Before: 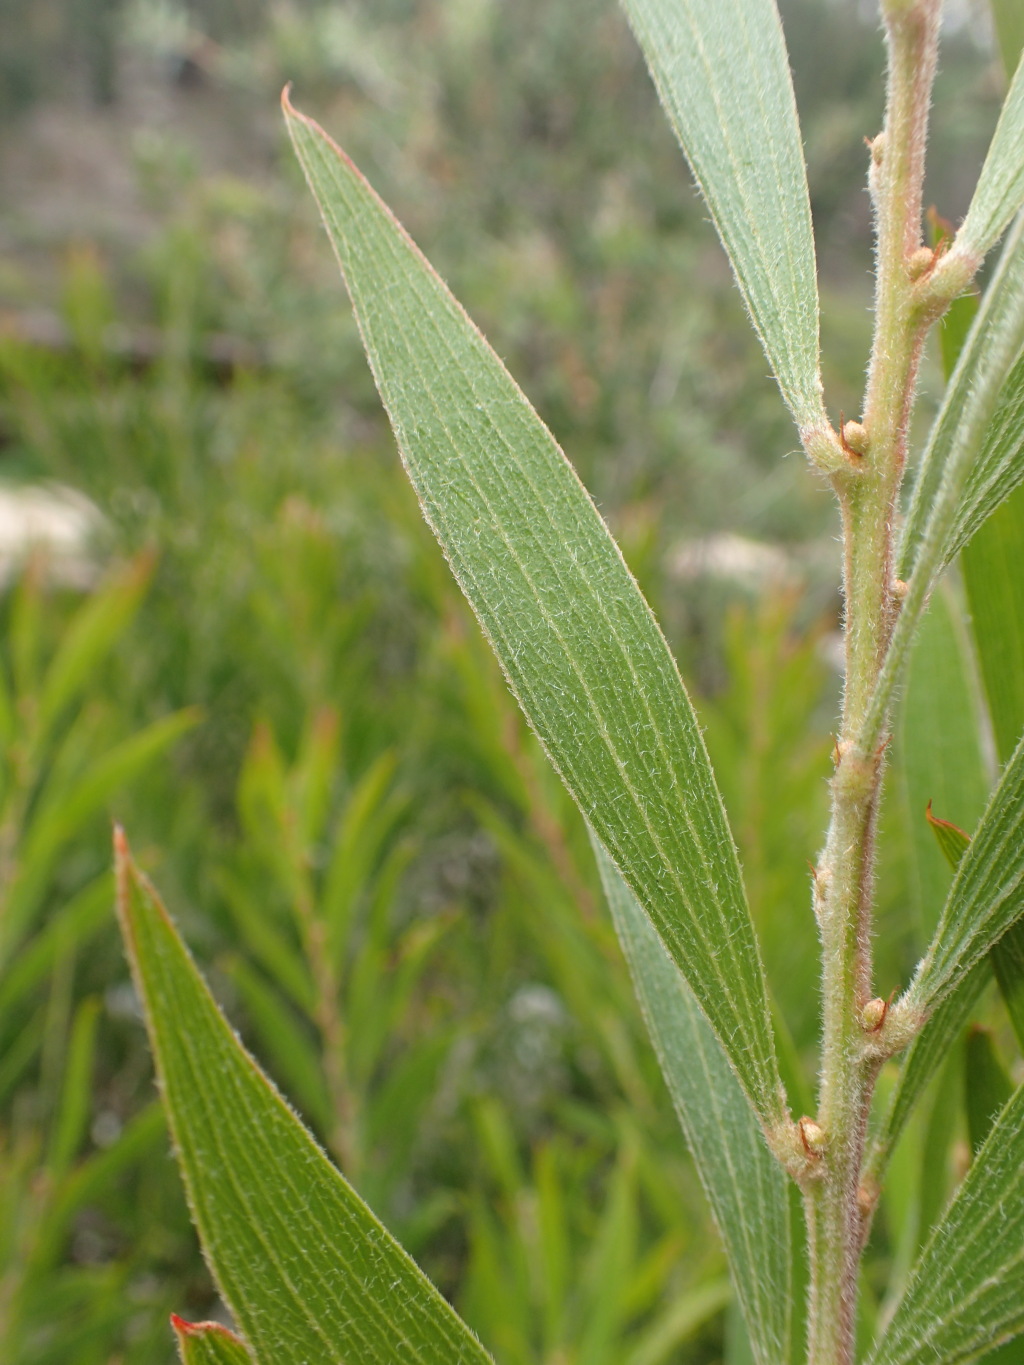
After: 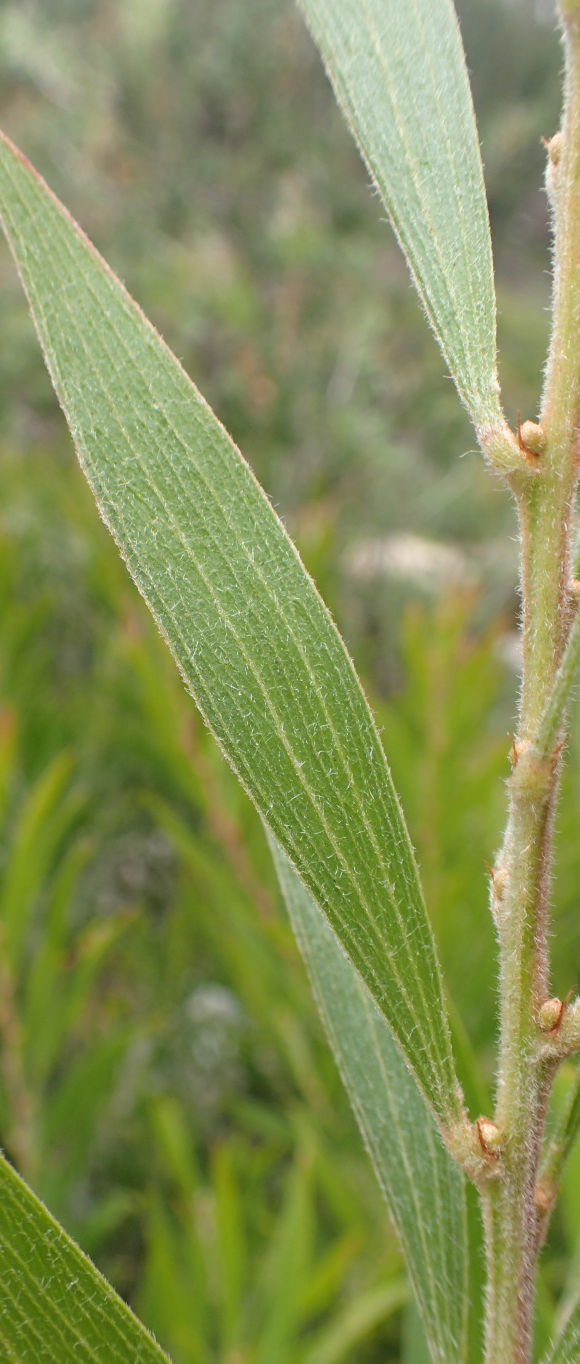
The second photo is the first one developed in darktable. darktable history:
crop: left 31.56%, top 0.019%, right 11.706%
